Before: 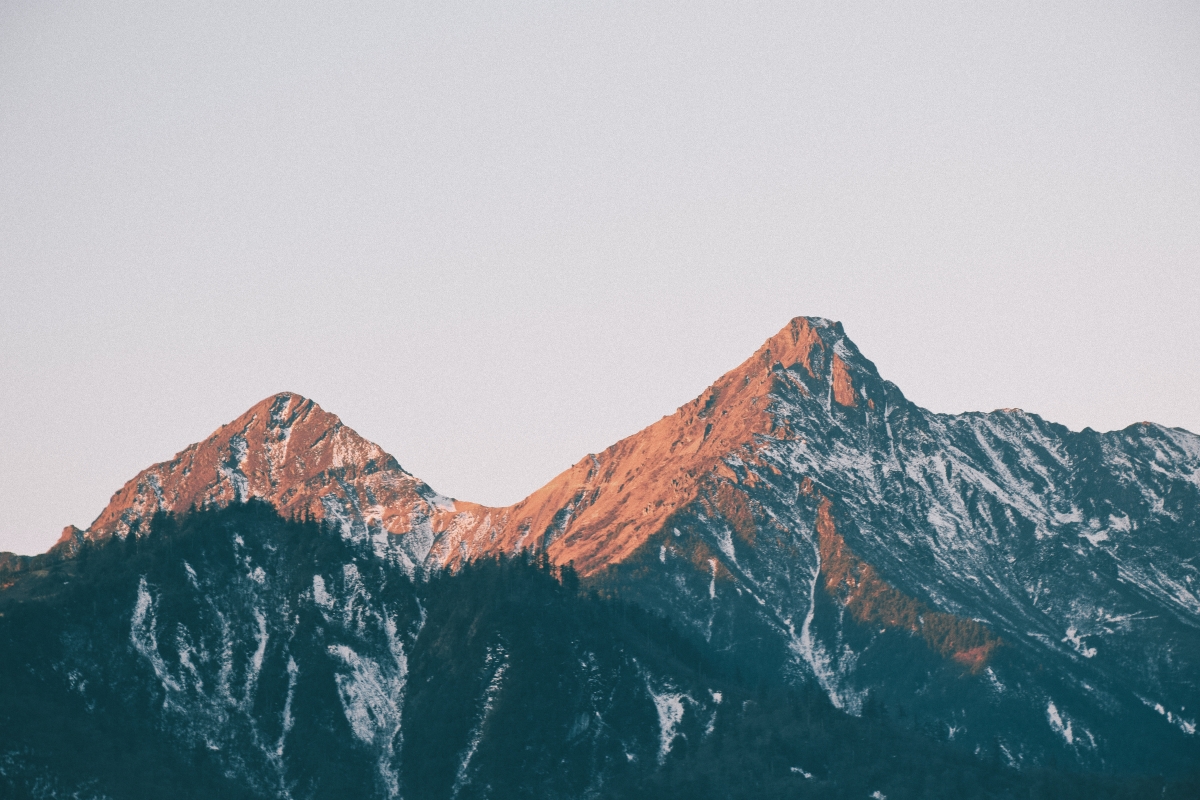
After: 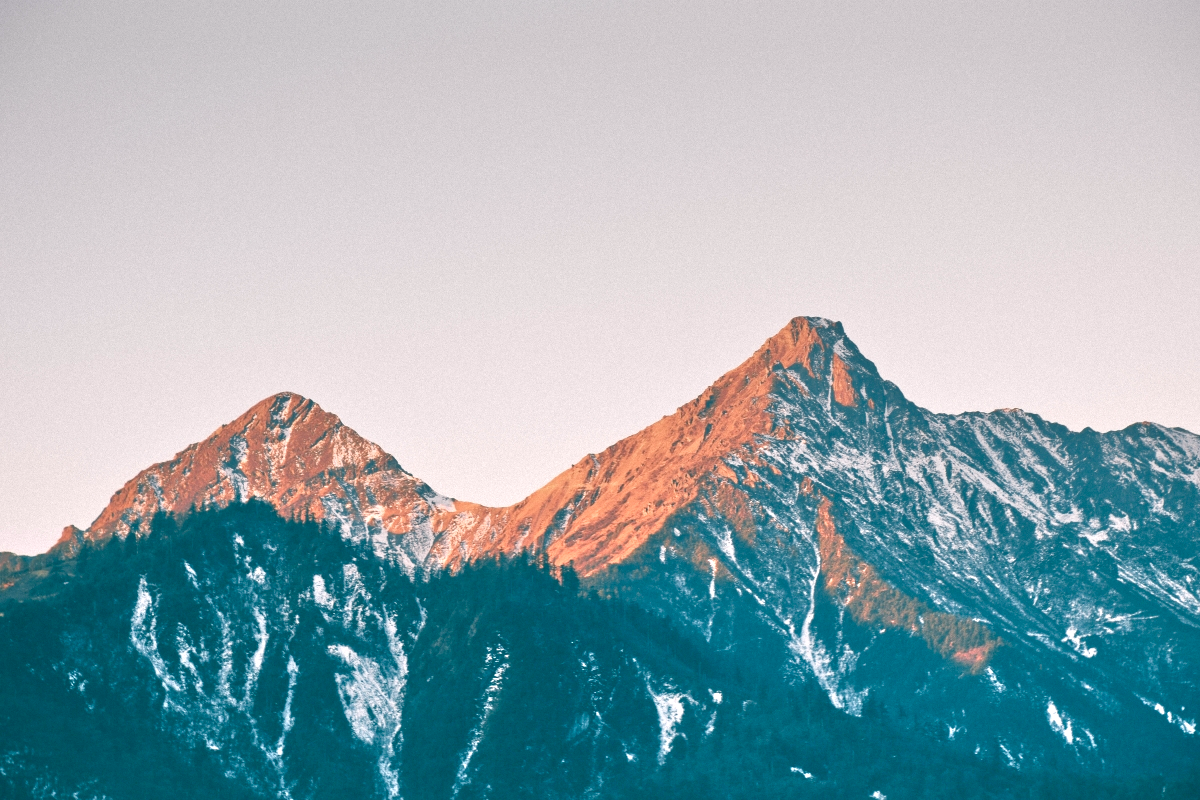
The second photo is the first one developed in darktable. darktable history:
tone equalizer: -7 EV 0.15 EV, -6 EV 0.6 EV, -5 EV 1.15 EV, -4 EV 1.33 EV, -3 EV 1.15 EV, -2 EV 0.6 EV, -1 EV 0.15 EV, mask exposure compensation -0.5 EV
color balance rgb: shadows lift › chroma 1%, shadows lift › hue 217.2°, power › hue 310.8°, highlights gain › chroma 1%, highlights gain › hue 54°, global offset › luminance 0.5%, global offset › hue 171.6°, perceptual saturation grading › global saturation 14.09%, perceptual saturation grading › highlights -25%, perceptual saturation grading › shadows 30%, perceptual brilliance grading › highlights 13.42%, perceptual brilliance grading › mid-tones 8.05%, perceptual brilliance grading › shadows -17.45%, global vibrance 25%
graduated density: on, module defaults
